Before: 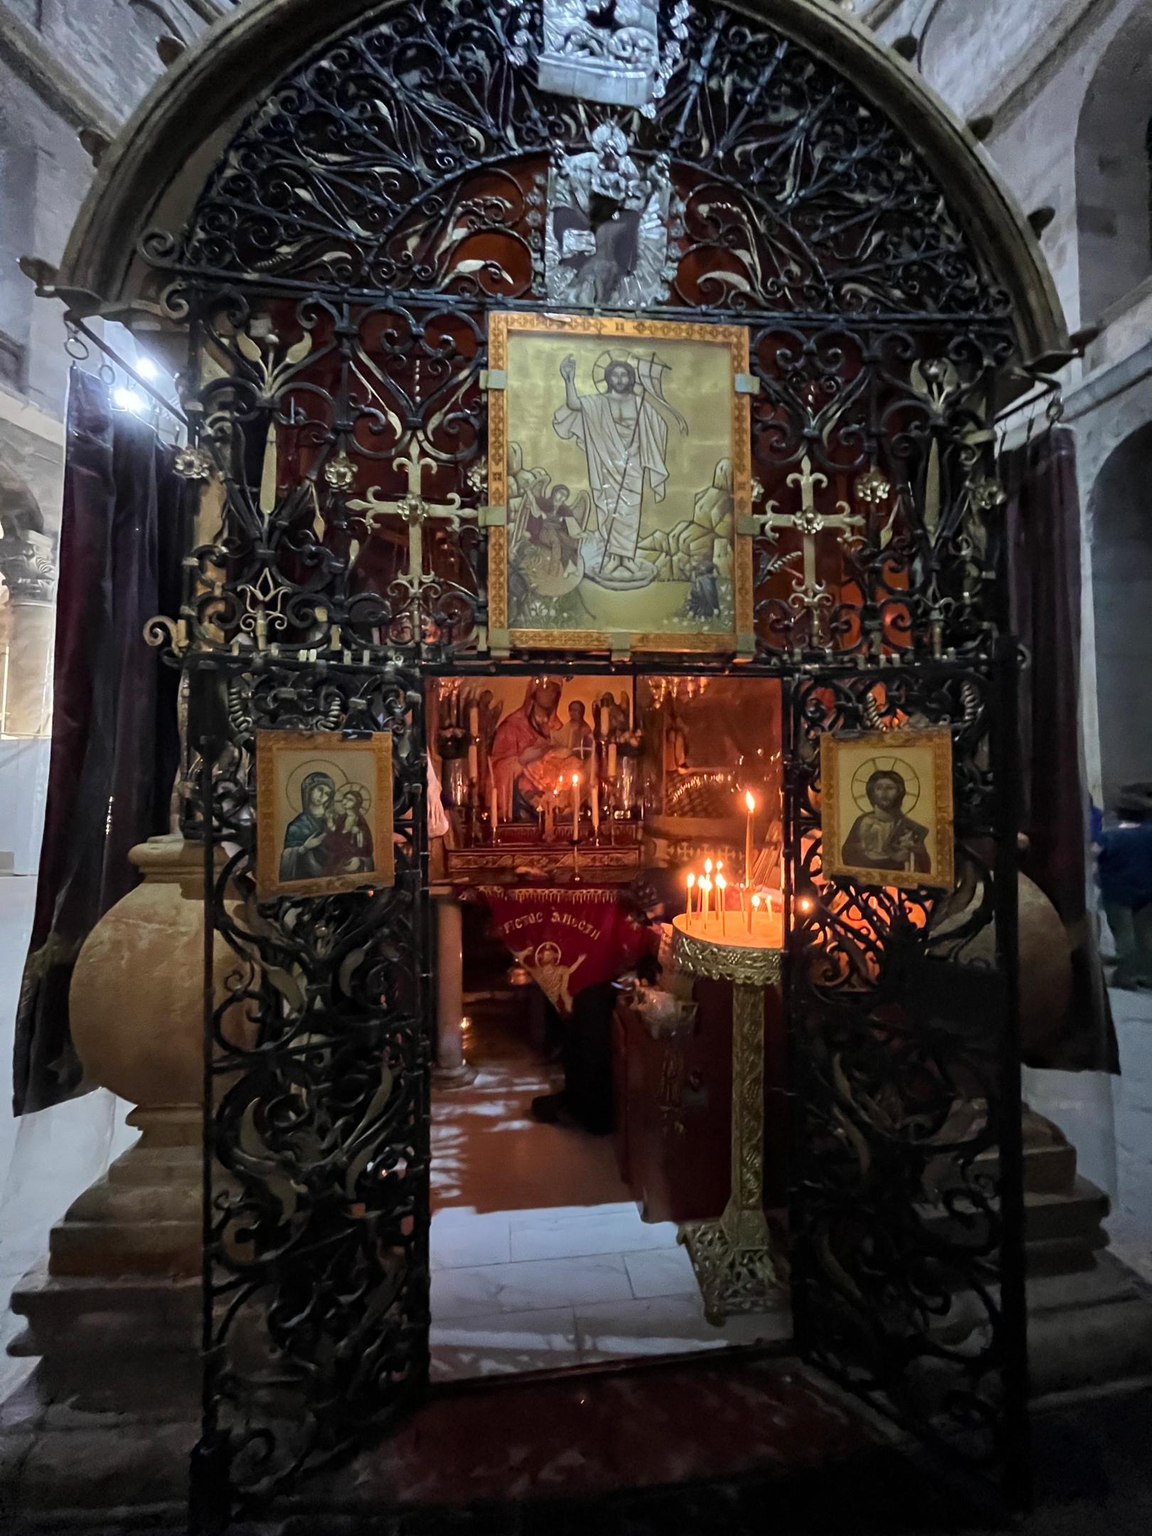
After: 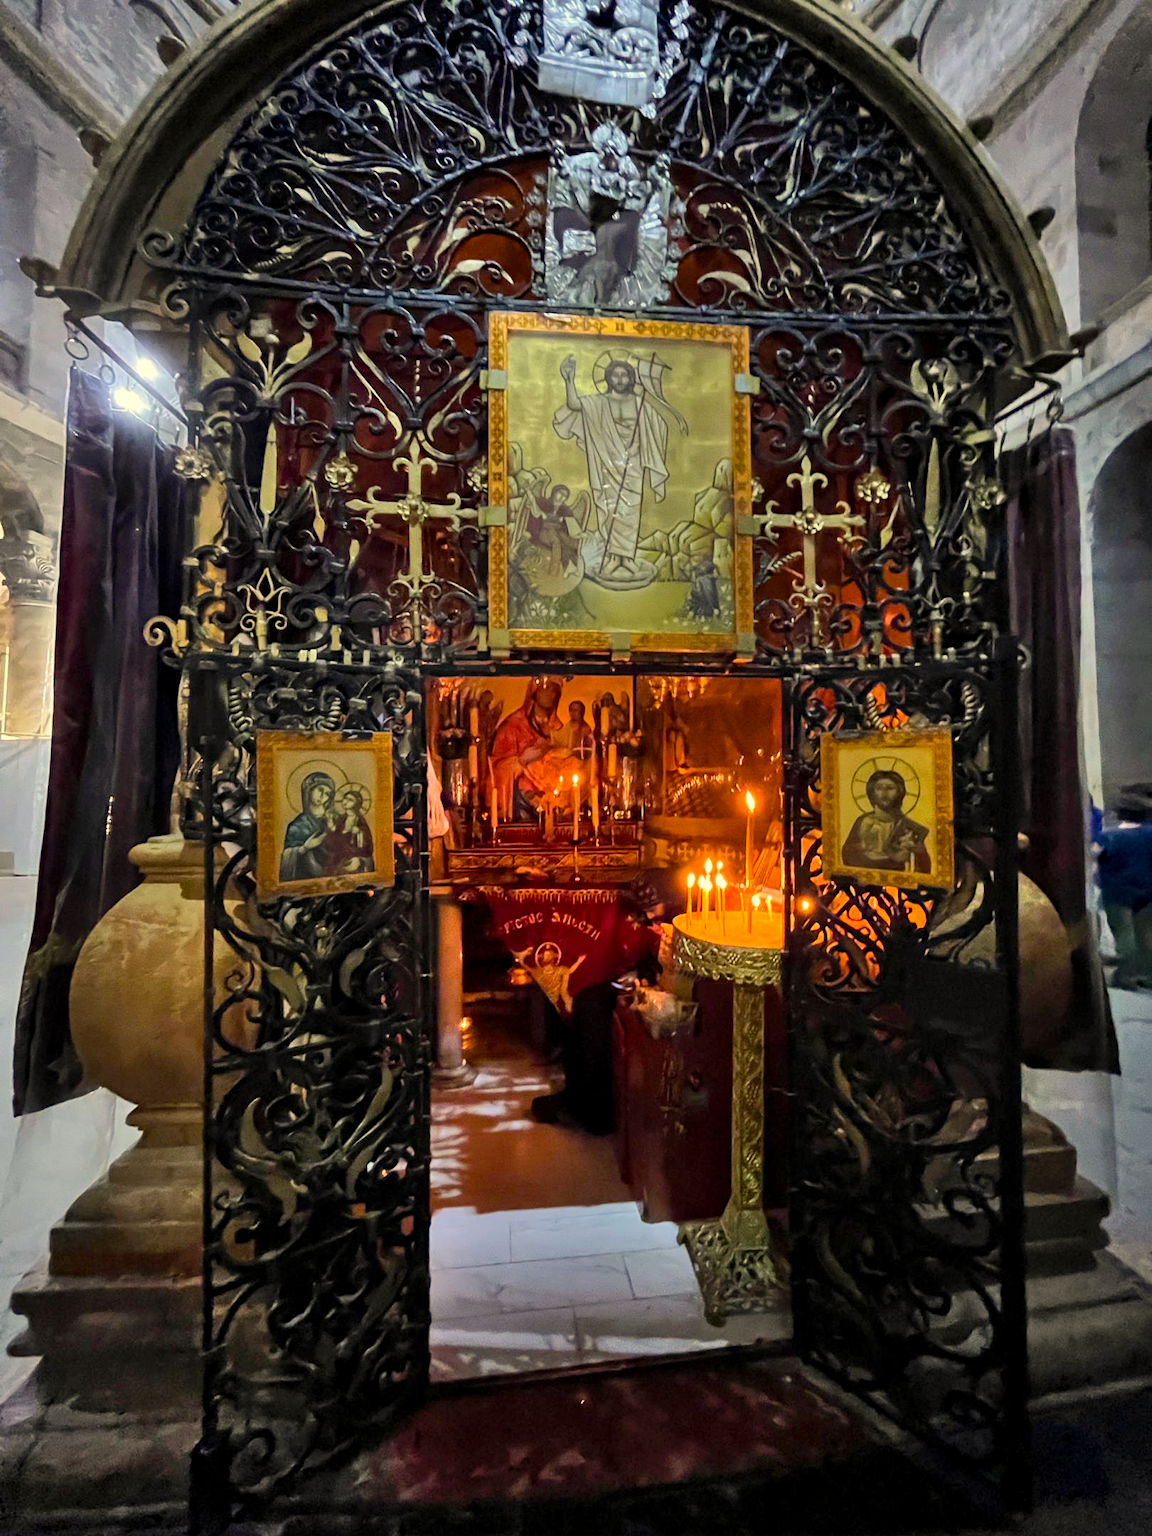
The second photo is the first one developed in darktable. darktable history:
color balance rgb: perceptual saturation grading › global saturation 34.05%, global vibrance 5.56%
color correction: highlights a* 1.39, highlights b* 17.83
local contrast: highlights 100%, shadows 100%, detail 120%, midtone range 0.2
shadows and highlights: low approximation 0.01, soften with gaussian
